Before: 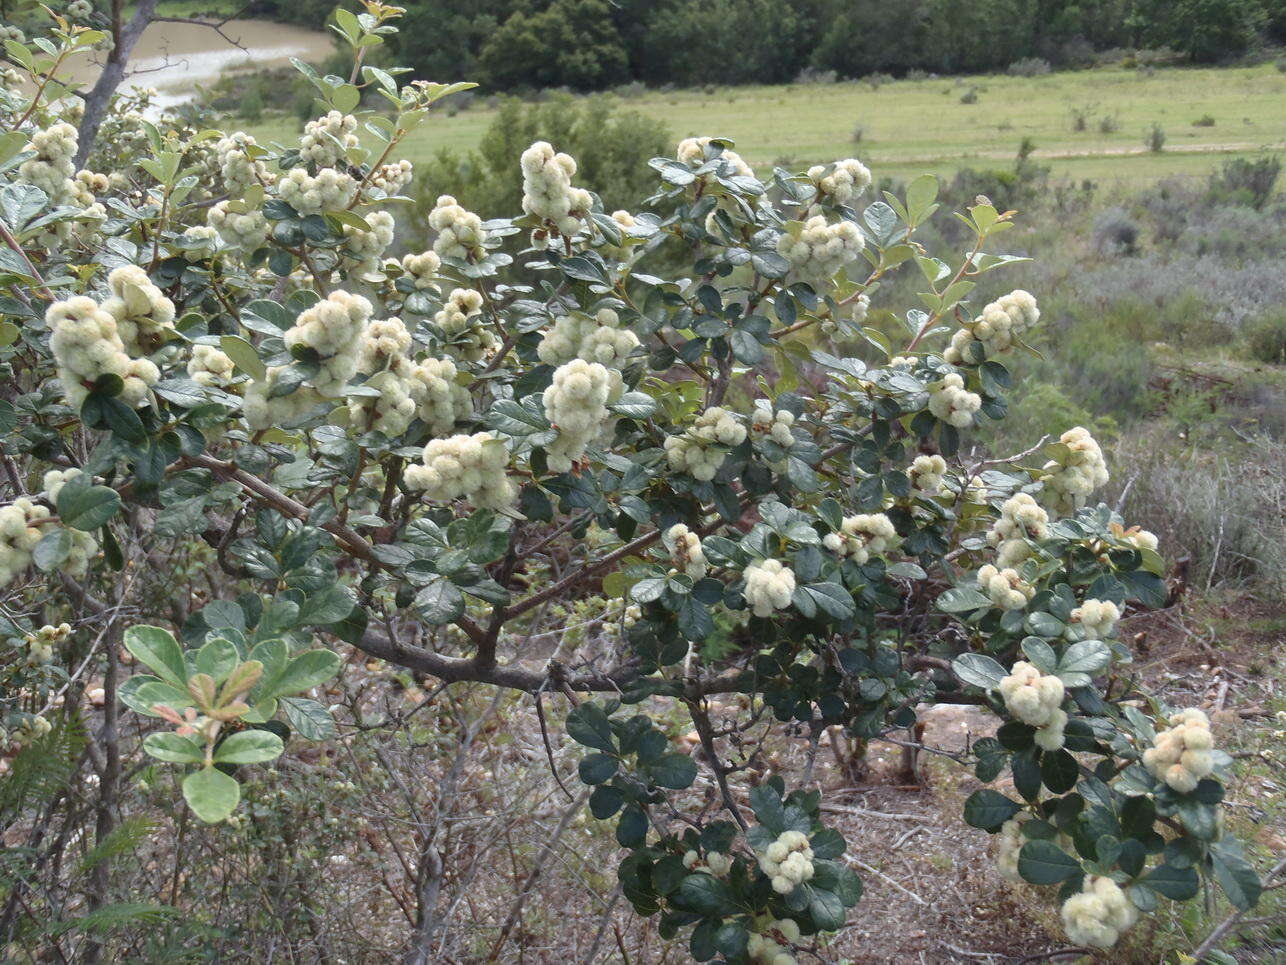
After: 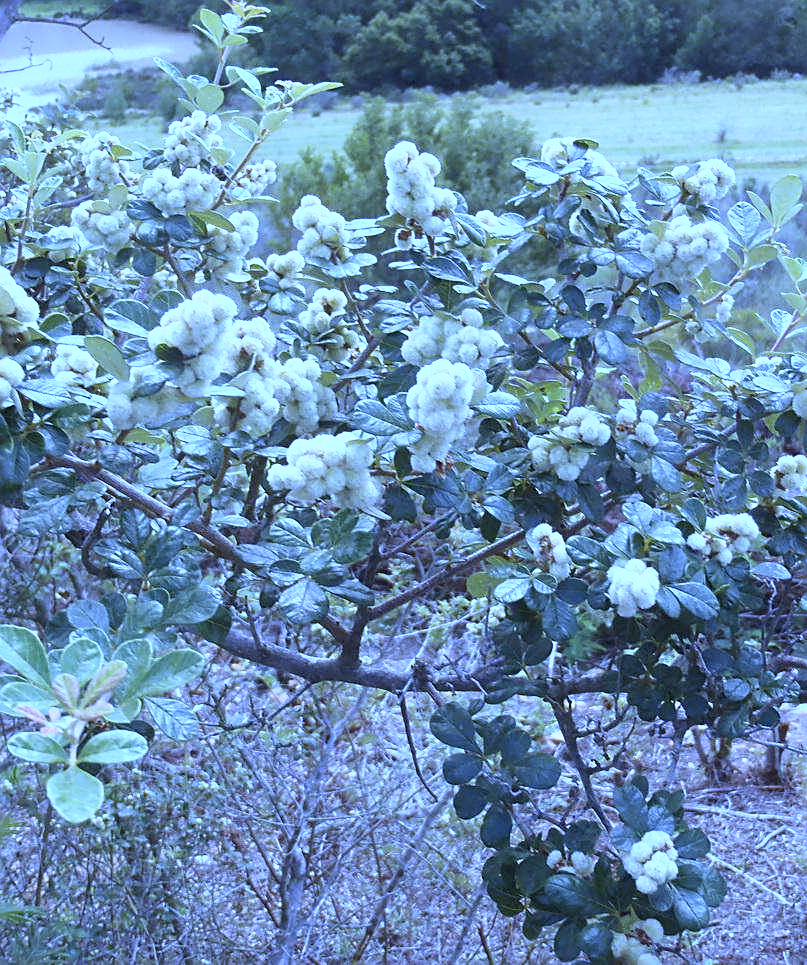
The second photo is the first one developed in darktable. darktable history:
sharpen: on, module defaults
white balance: red 0.766, blue 1.537
base curve: curves: ch0 [(0, 0) (0.557, 0.834) (1, 1)]
crop: left 10.644%, right 26.528%
